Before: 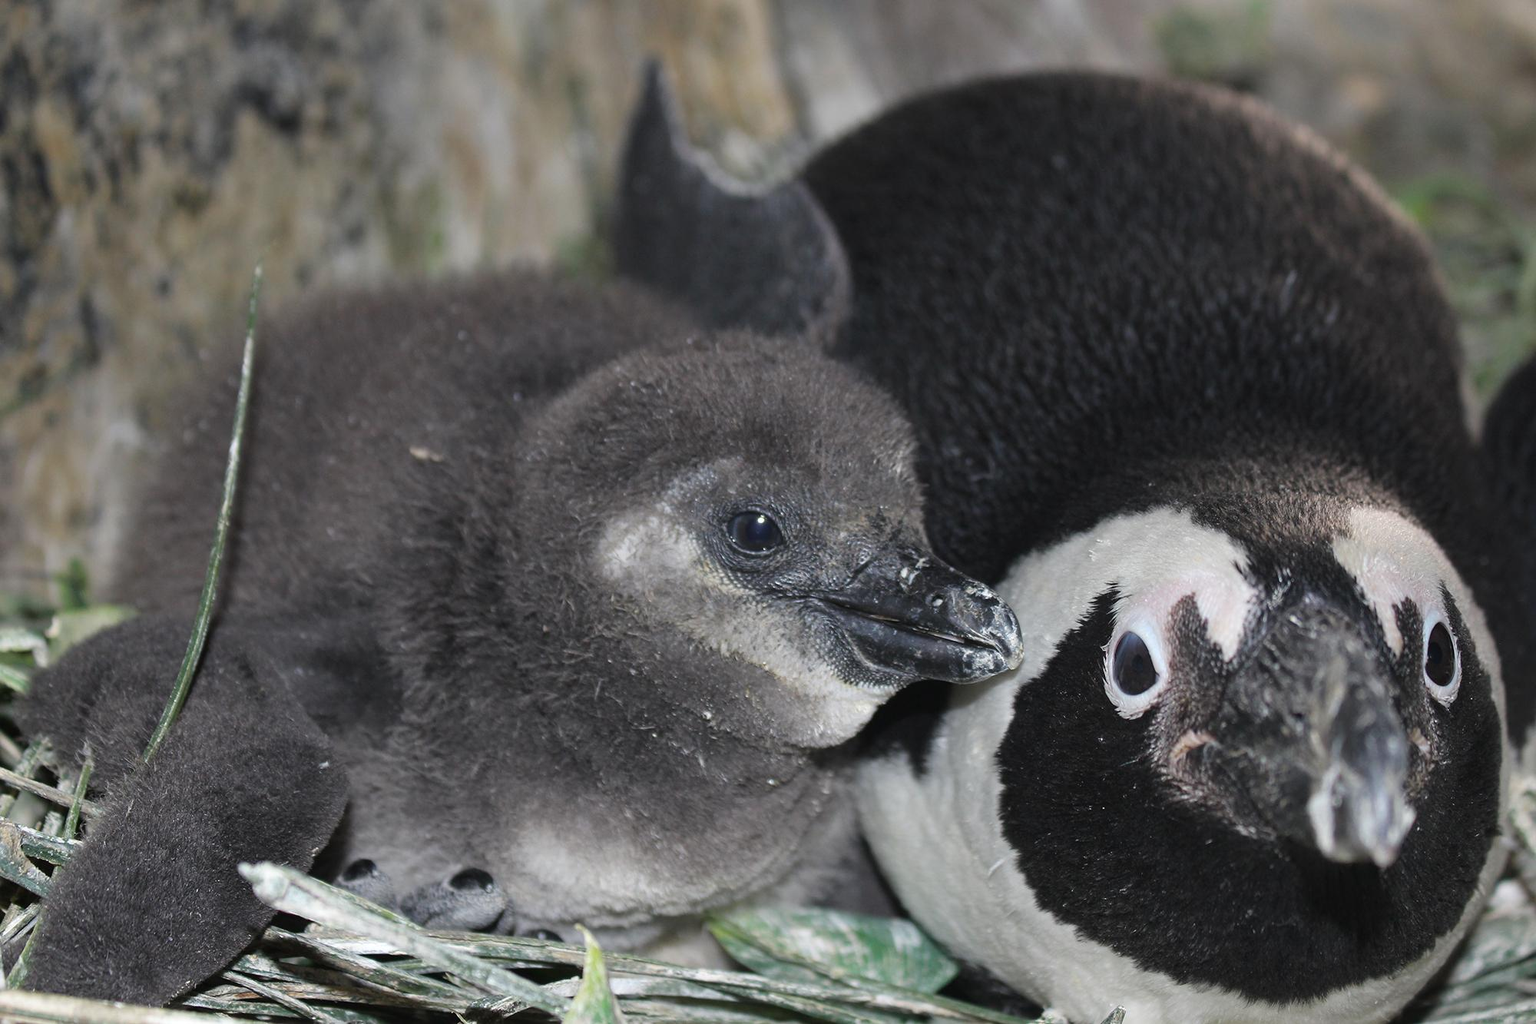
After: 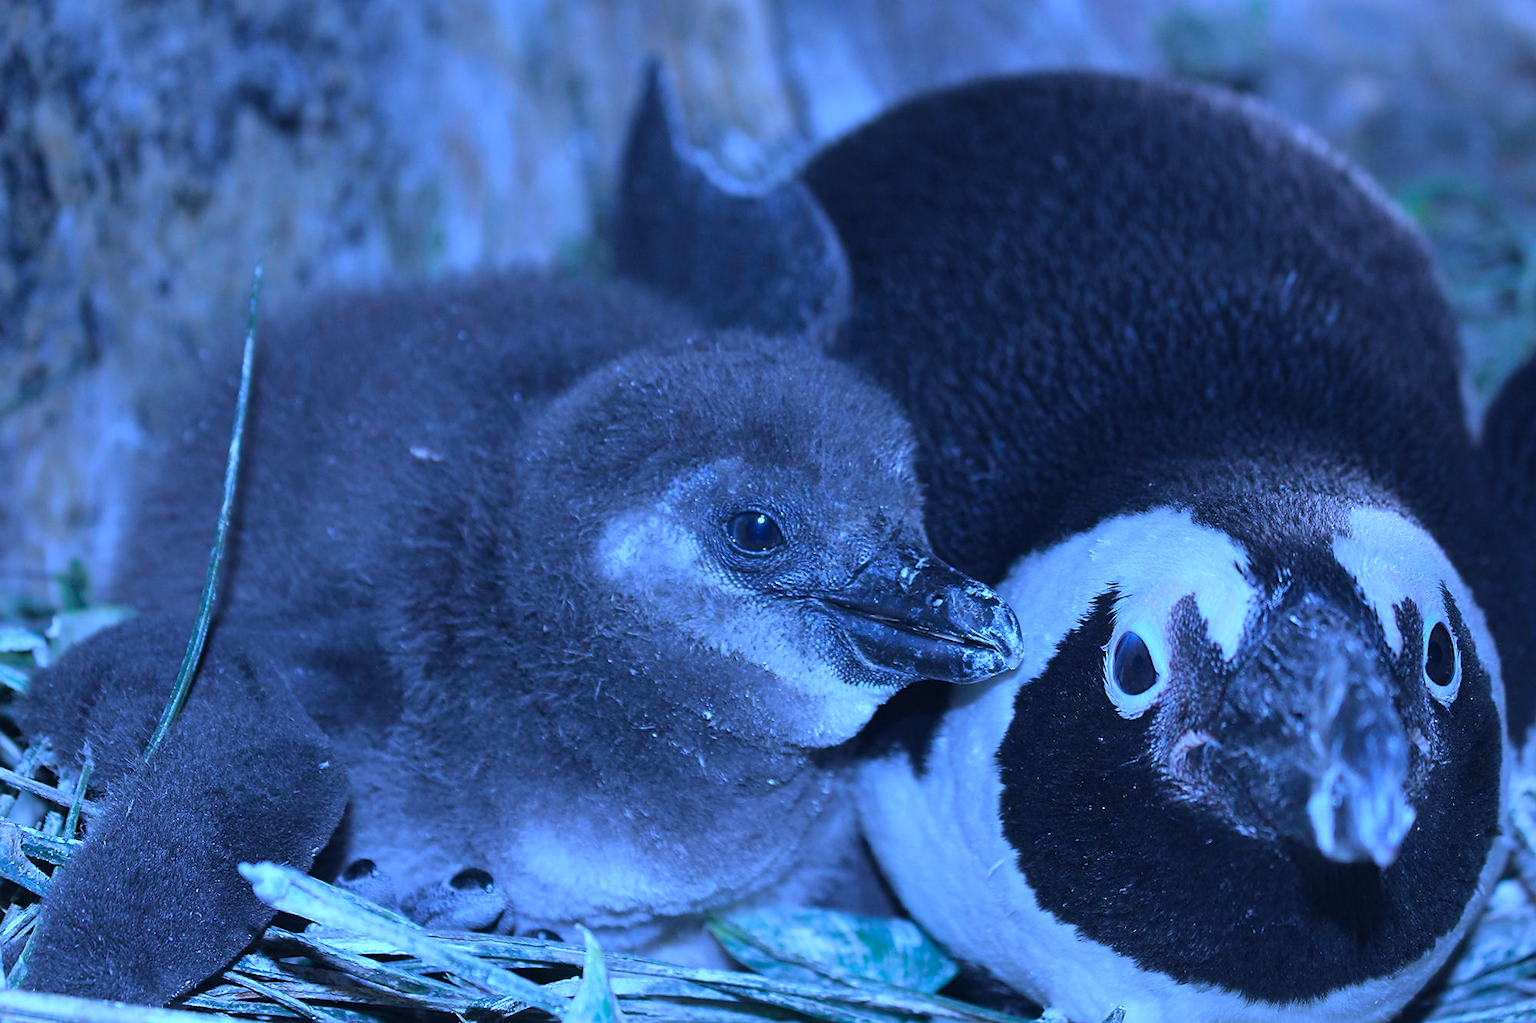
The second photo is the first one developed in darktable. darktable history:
sharpen: radius 1.835, amount 0.41, threshold 1.574
color calibration: illuminant custom, x 0.46, y 0.429, temperature 2622.96 K
